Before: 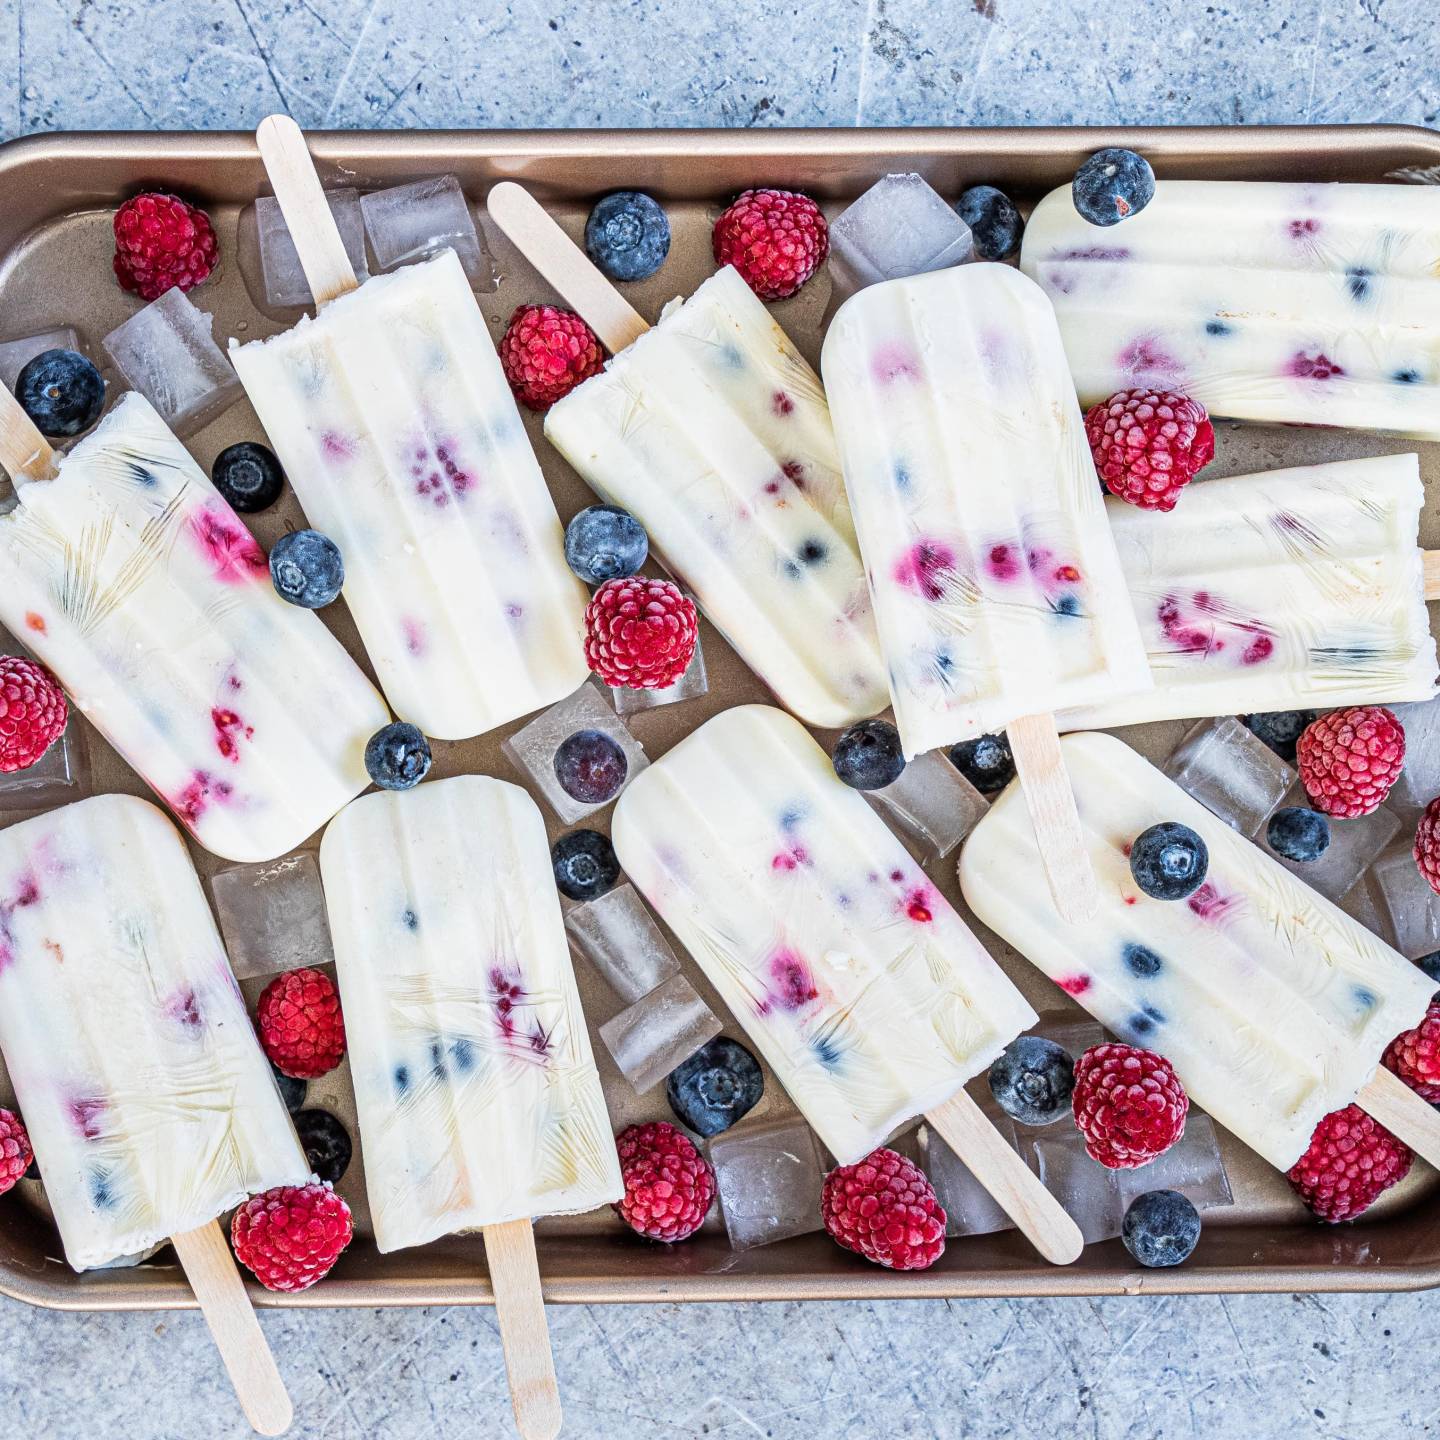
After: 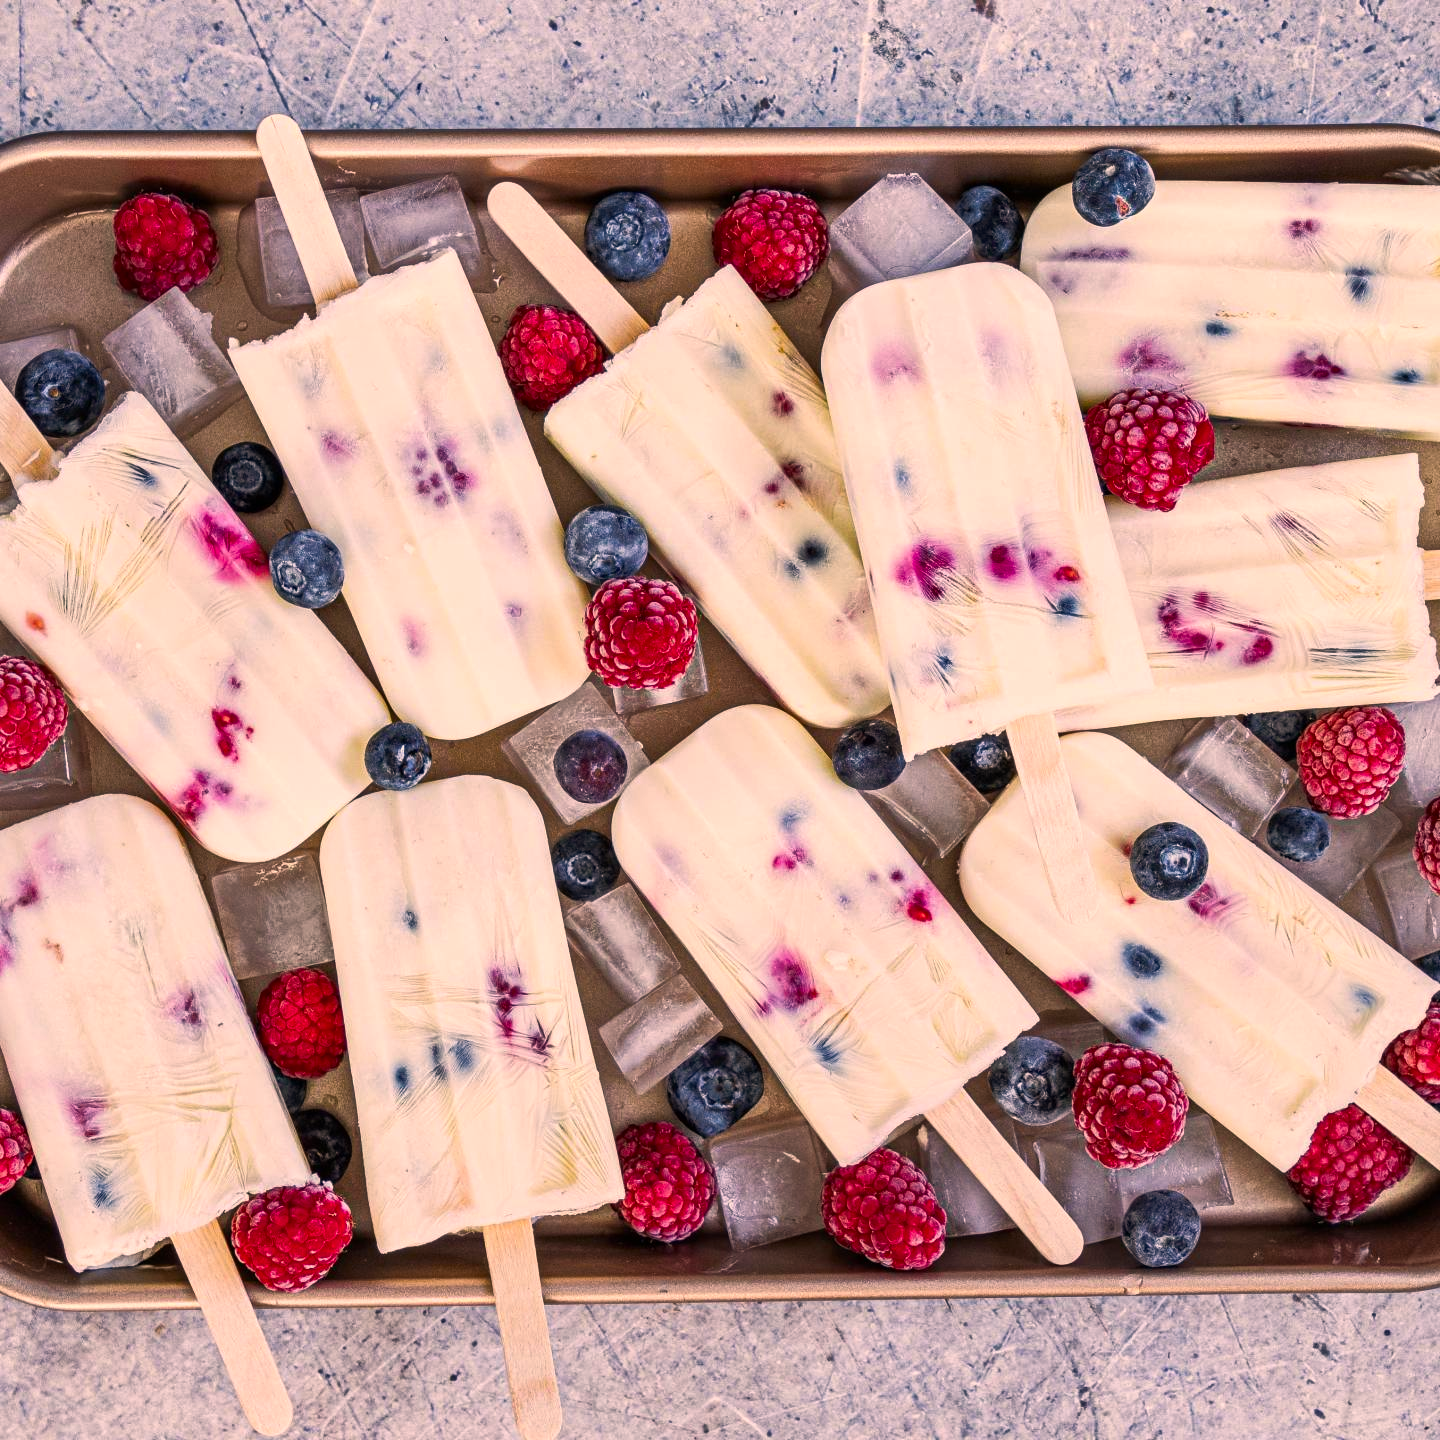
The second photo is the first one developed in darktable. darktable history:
color correction: highlights a* 17.65, highlights b* 18.38
shadows and highlights: radius 267.33, highlights color adjustment 89.18%, soften with gaussian
